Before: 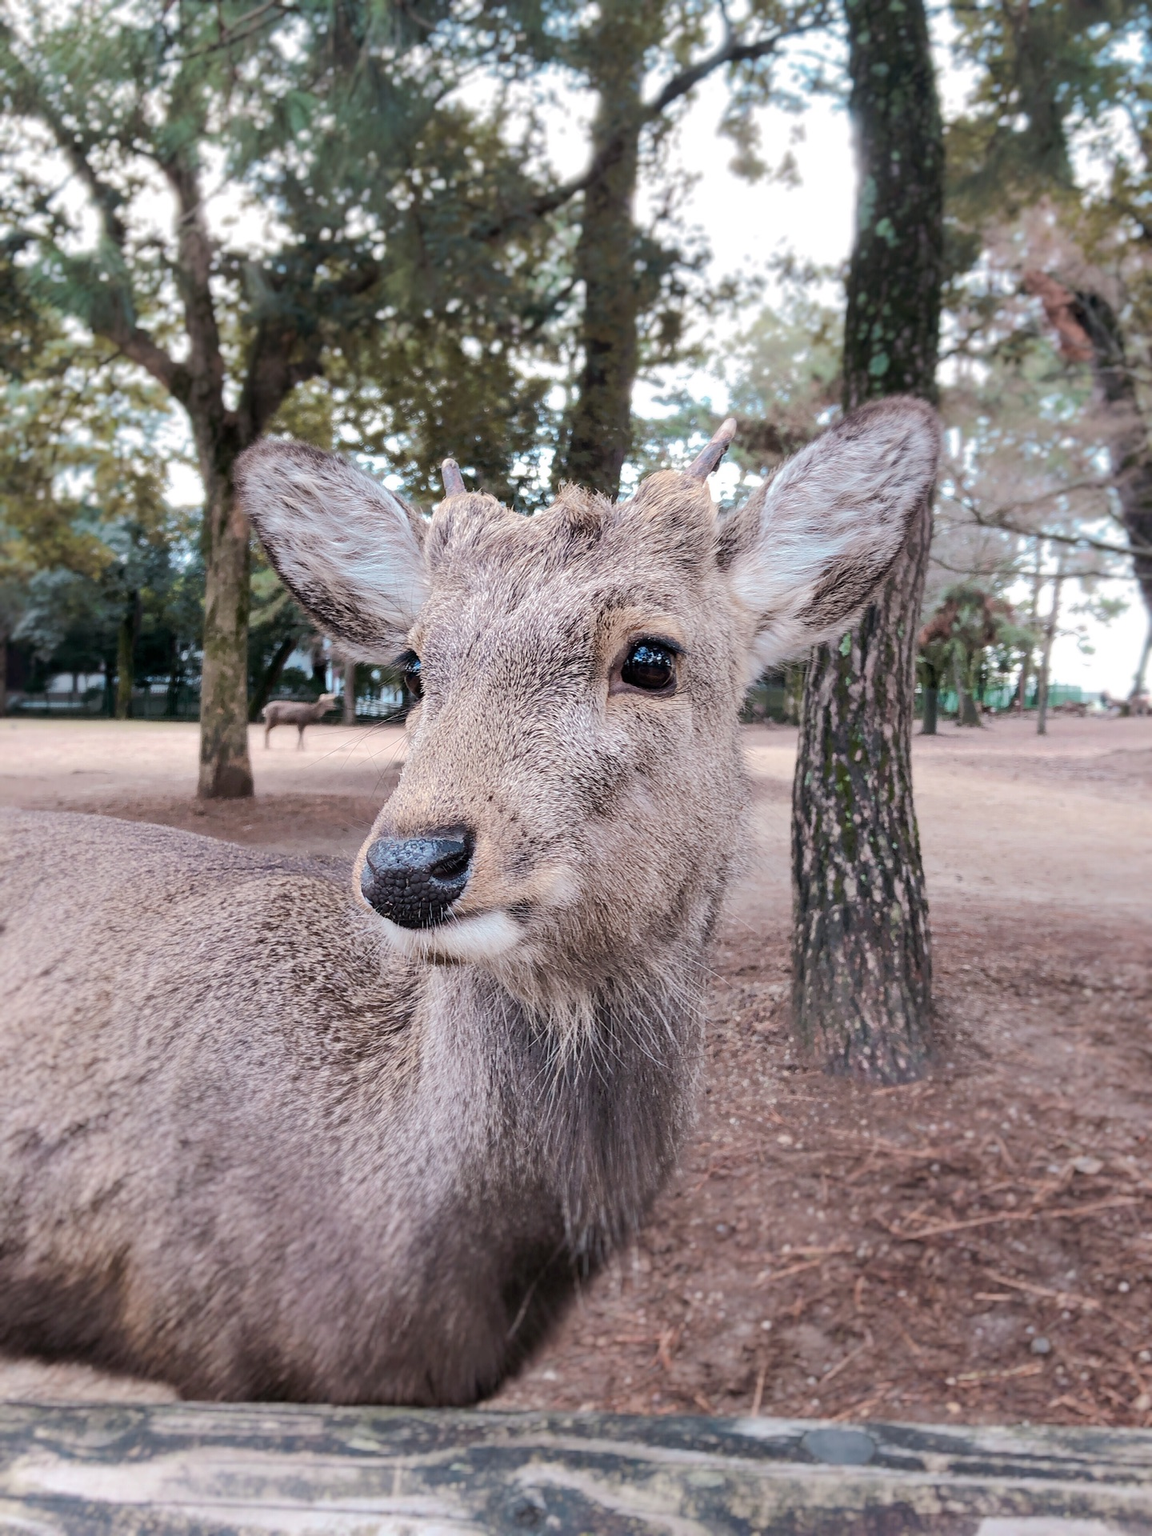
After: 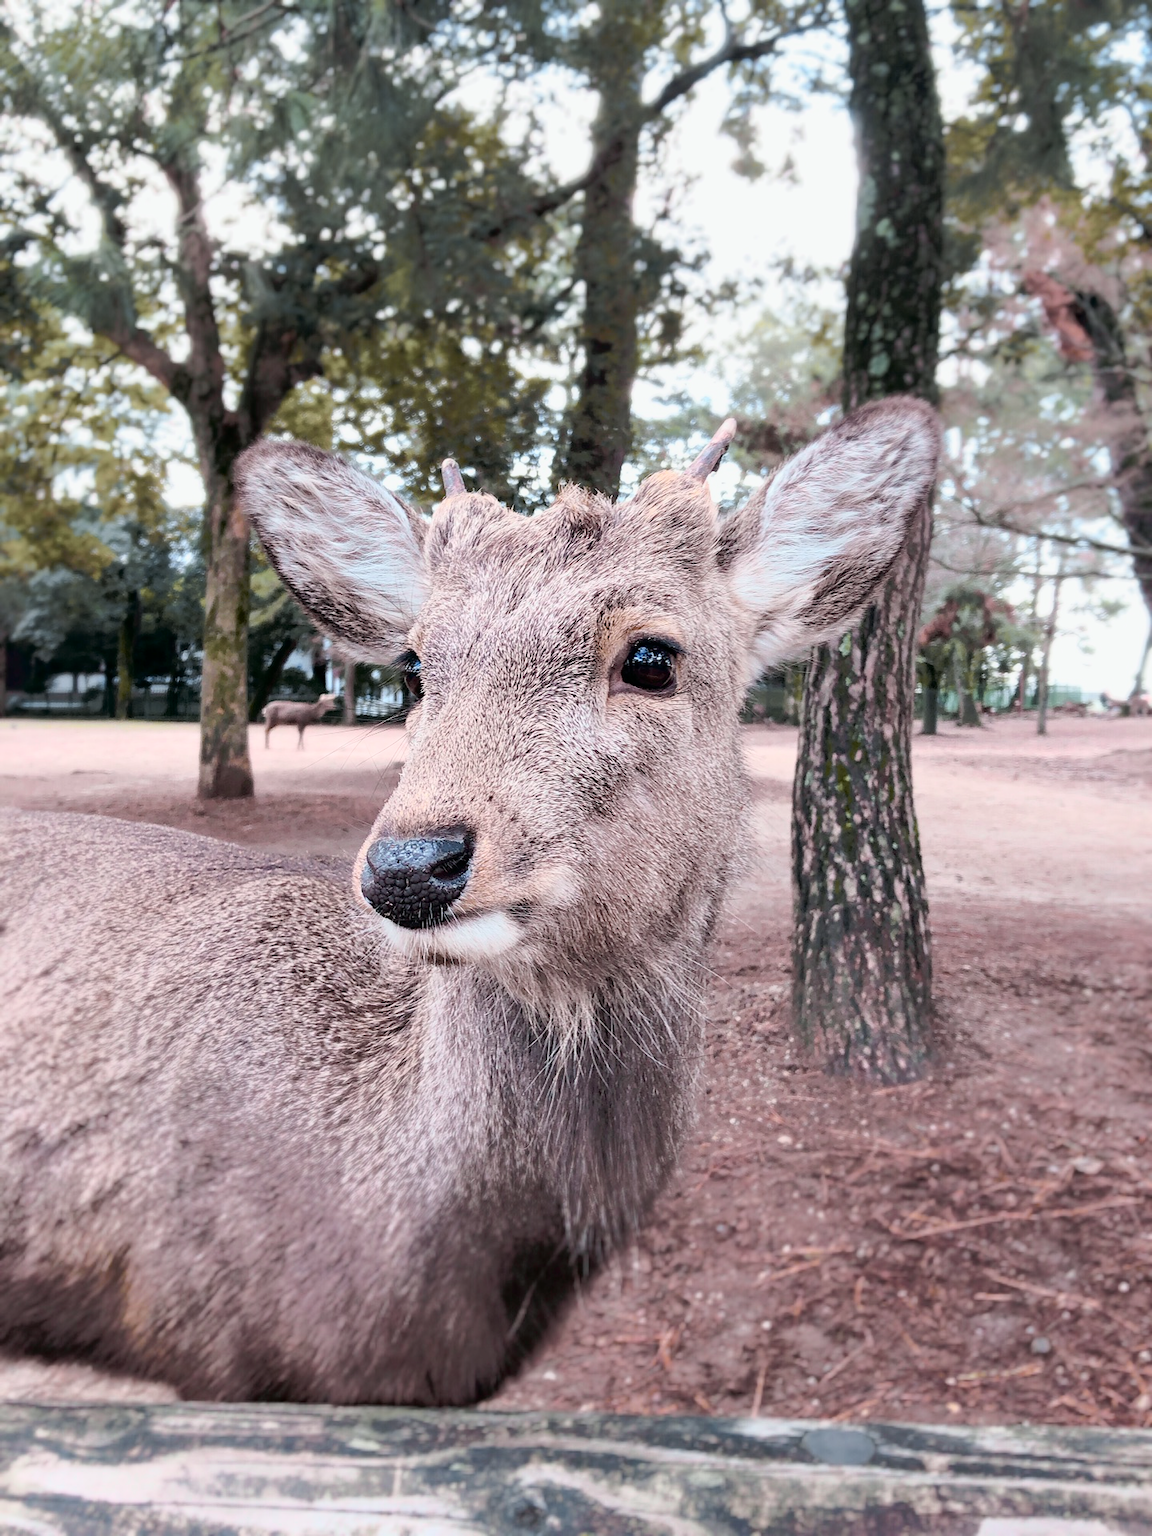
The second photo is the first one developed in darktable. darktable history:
tone curve: curves: ch0 [(0, 0) (0.105, 0.068) (0.181, 0.185) (0.28, 0.291) (0.384, 0.404) (0.485, 0.531) (0.638, 0.681) (0.795, 0.879) (1, 0.977)]; ch1 [(0, 0) (0.161, 0.092) (0.35, 0.33) (0.379, 0.401) (0.456, 0.469) (0.504, 0.5) (0.512, 0.514) (0.58, 0.597) (0.635, 0.646) (1, 1)]; ch2 [(0, 0) (0.371, 0.362) (0.437, 0.437) (0.5, 0.5) (0.53, 0.523) (0.56, 0.58) (0.622, 0.606) (1, 1)], color space Lab, independent channels, preserve colors none
